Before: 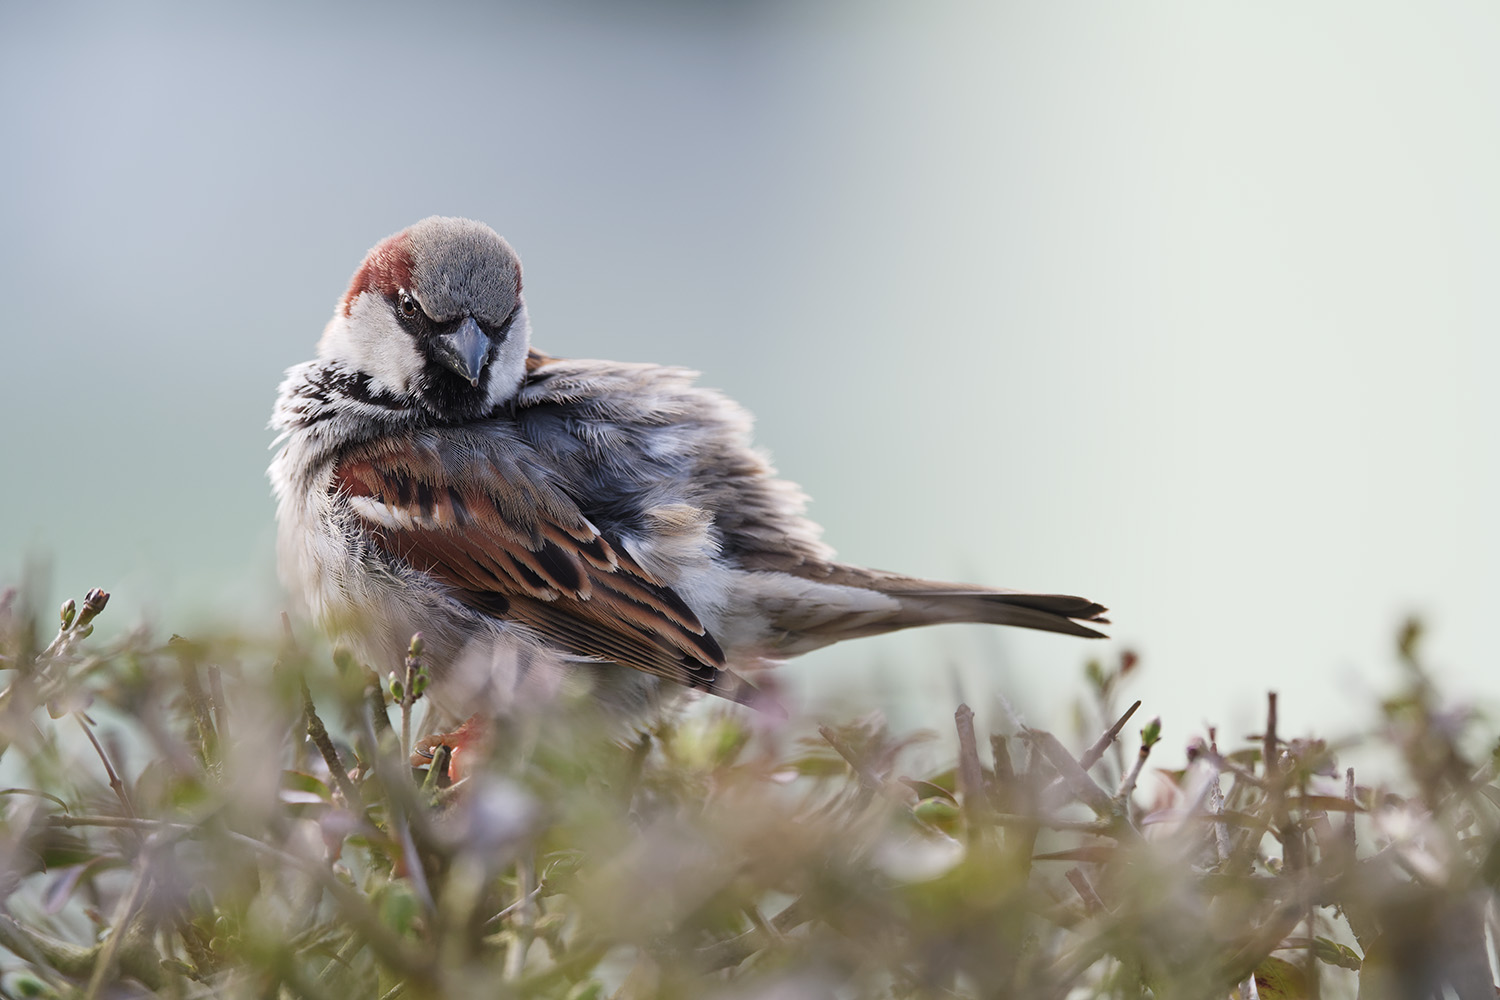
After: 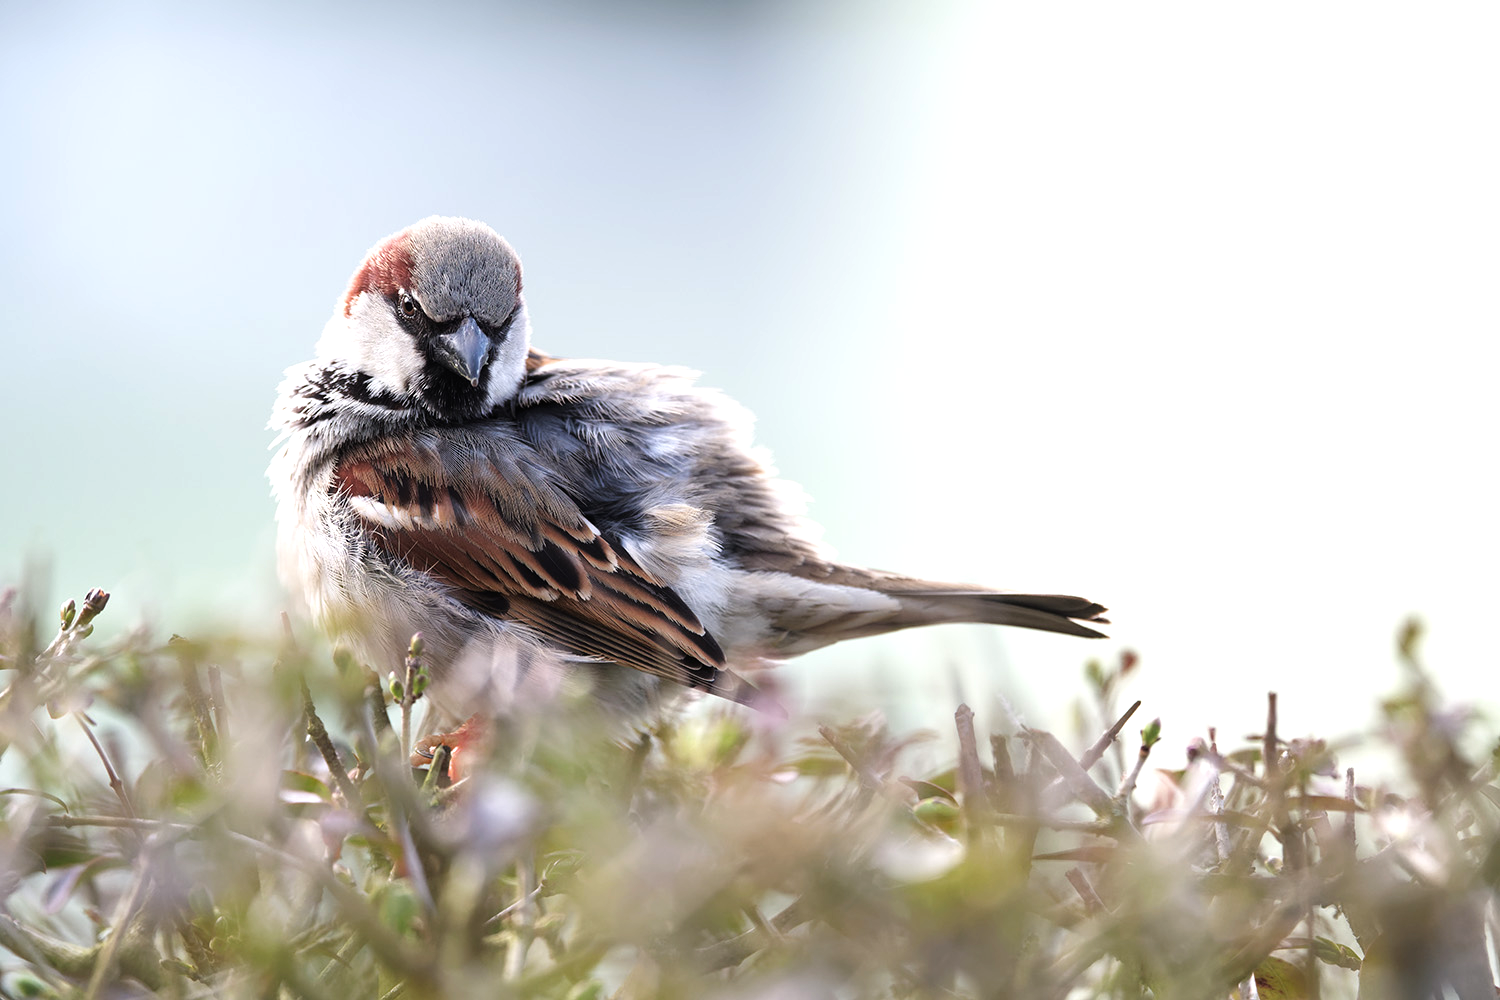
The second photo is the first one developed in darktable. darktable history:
tone equalizer: -8 EV -0.723 EV, -7 EV -0.728 EV, -6 EV -0.598 EV, -5 EV -0.421 EV, -3 EV 0.397 EV, -2 EV 0.6 EV, -1 EV 0.681 EV, +0 EV 0.72 EV
